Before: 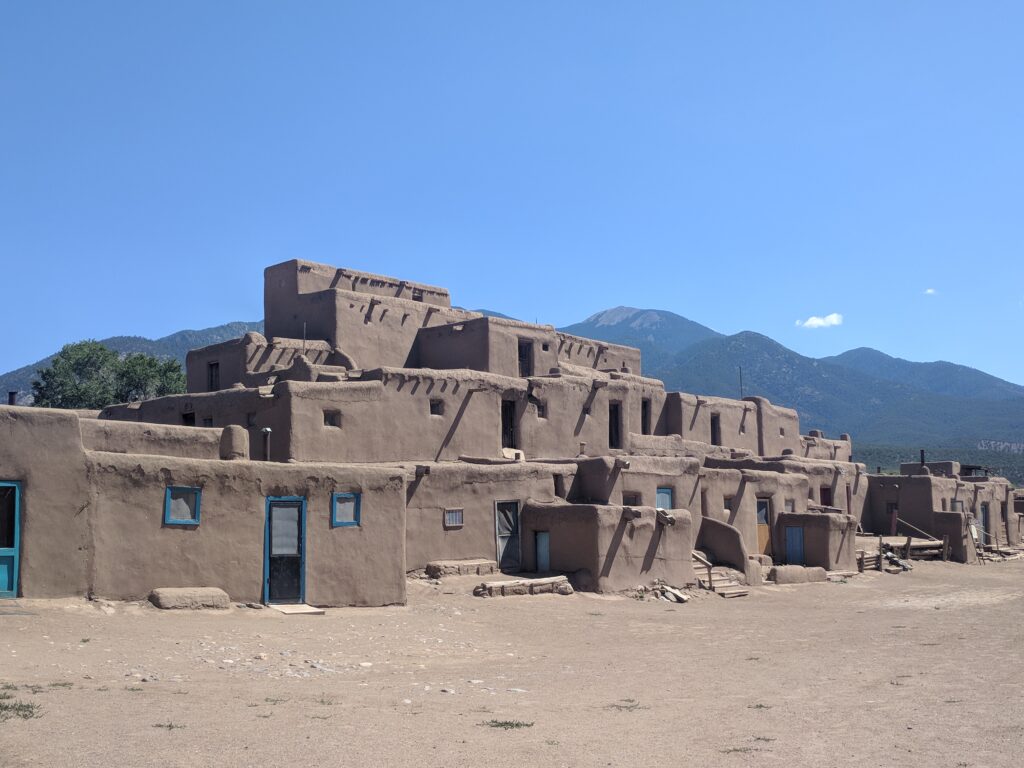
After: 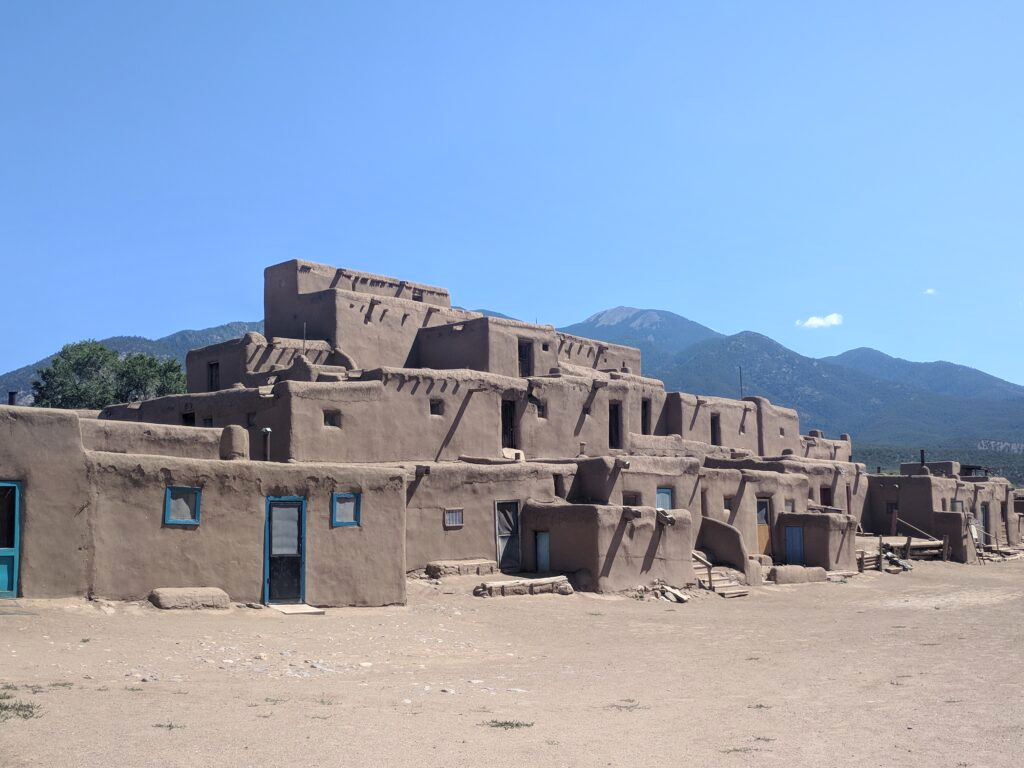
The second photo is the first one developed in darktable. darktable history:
contrast brightness saturation: contrast 0.101, brightness 0.011, saturation 0.024
shadows and highlights: shadows -22.25, highlights 47.44, soften with gaussian
